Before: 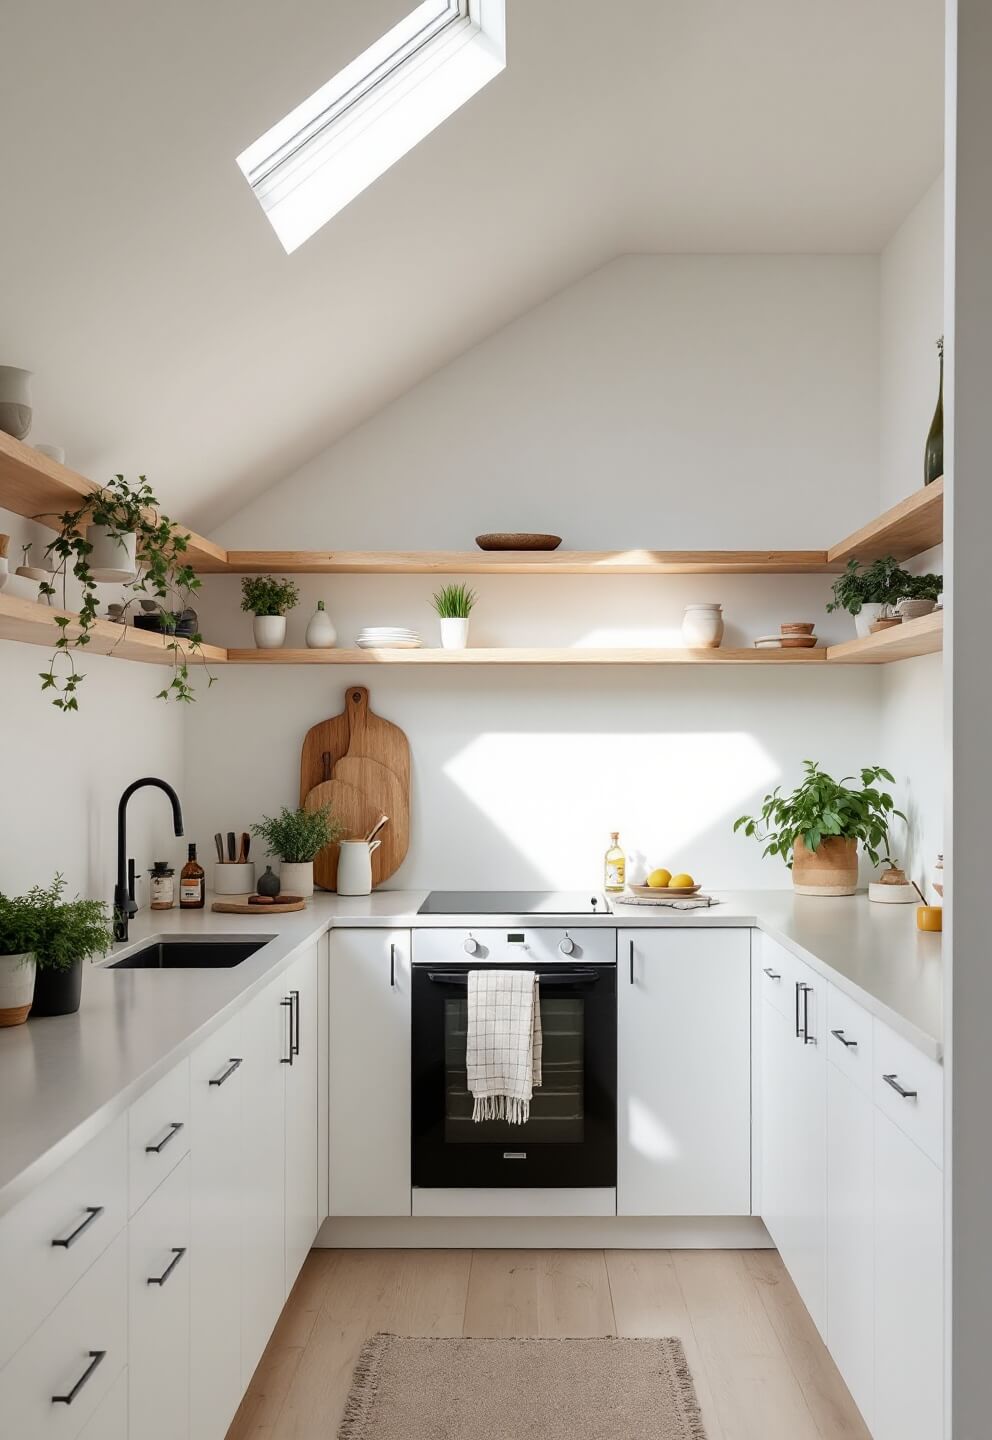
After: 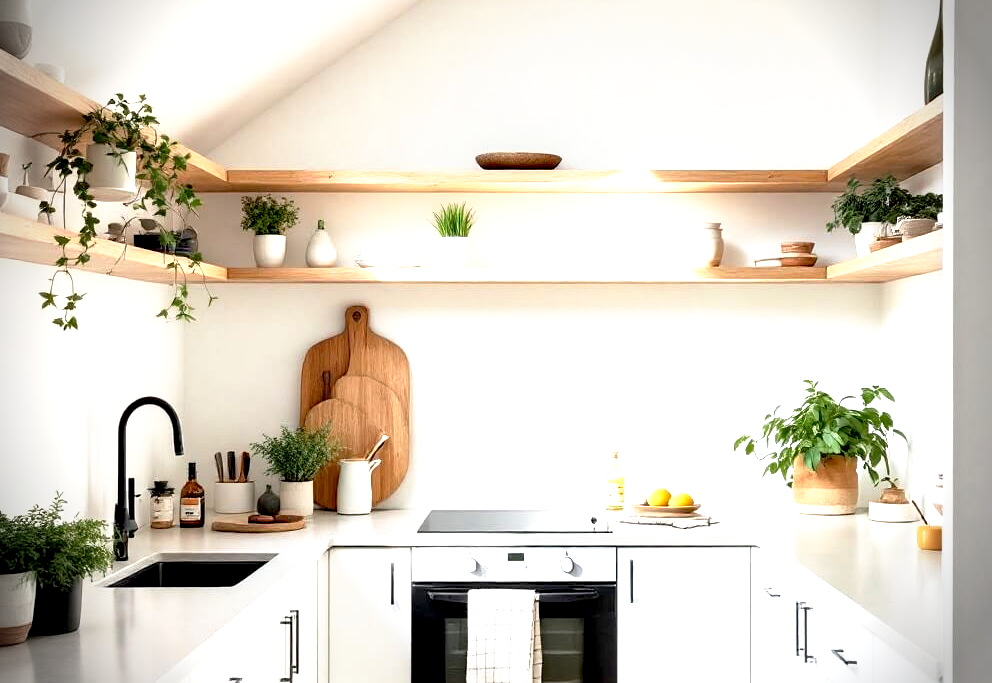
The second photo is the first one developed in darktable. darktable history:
base curve: curves: ch0 [(0.017, 0) (0.425, 0.441) (0.844, 0.933) (1, 1)], preserve colors none
exposure: black level correction 0, exposure 1 EV, compensate highlight preservation false
local contrast: mode bilateral grid, contrast 19, coarseness 50, detail 119%, midtone range 0.2
crop and rotate: top 26.506%, bottom 26.005%
vignetting: fall-off start 88.04%, fall-off radius 24.7%
